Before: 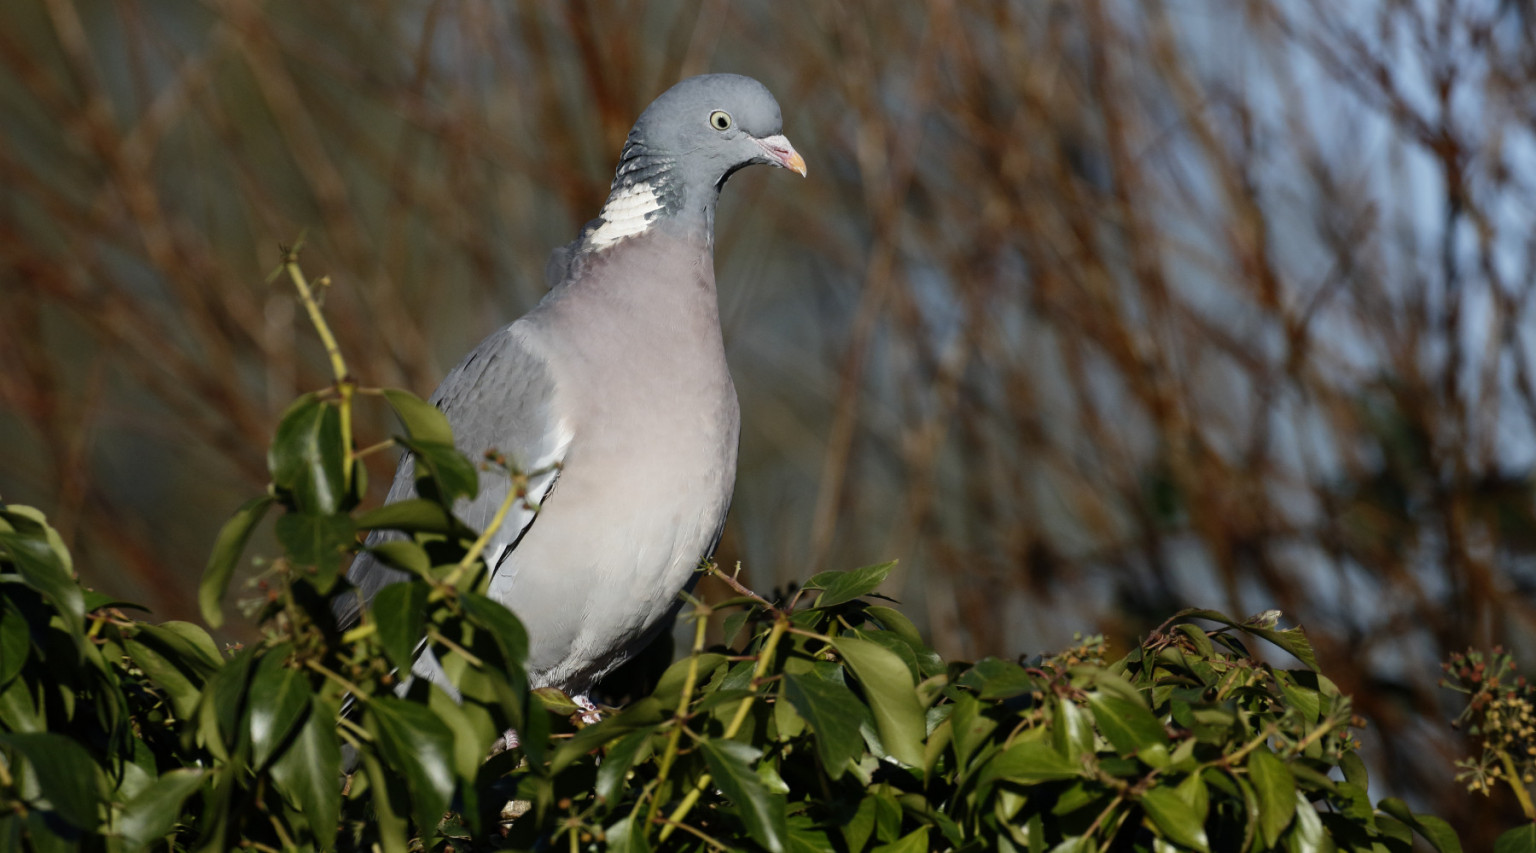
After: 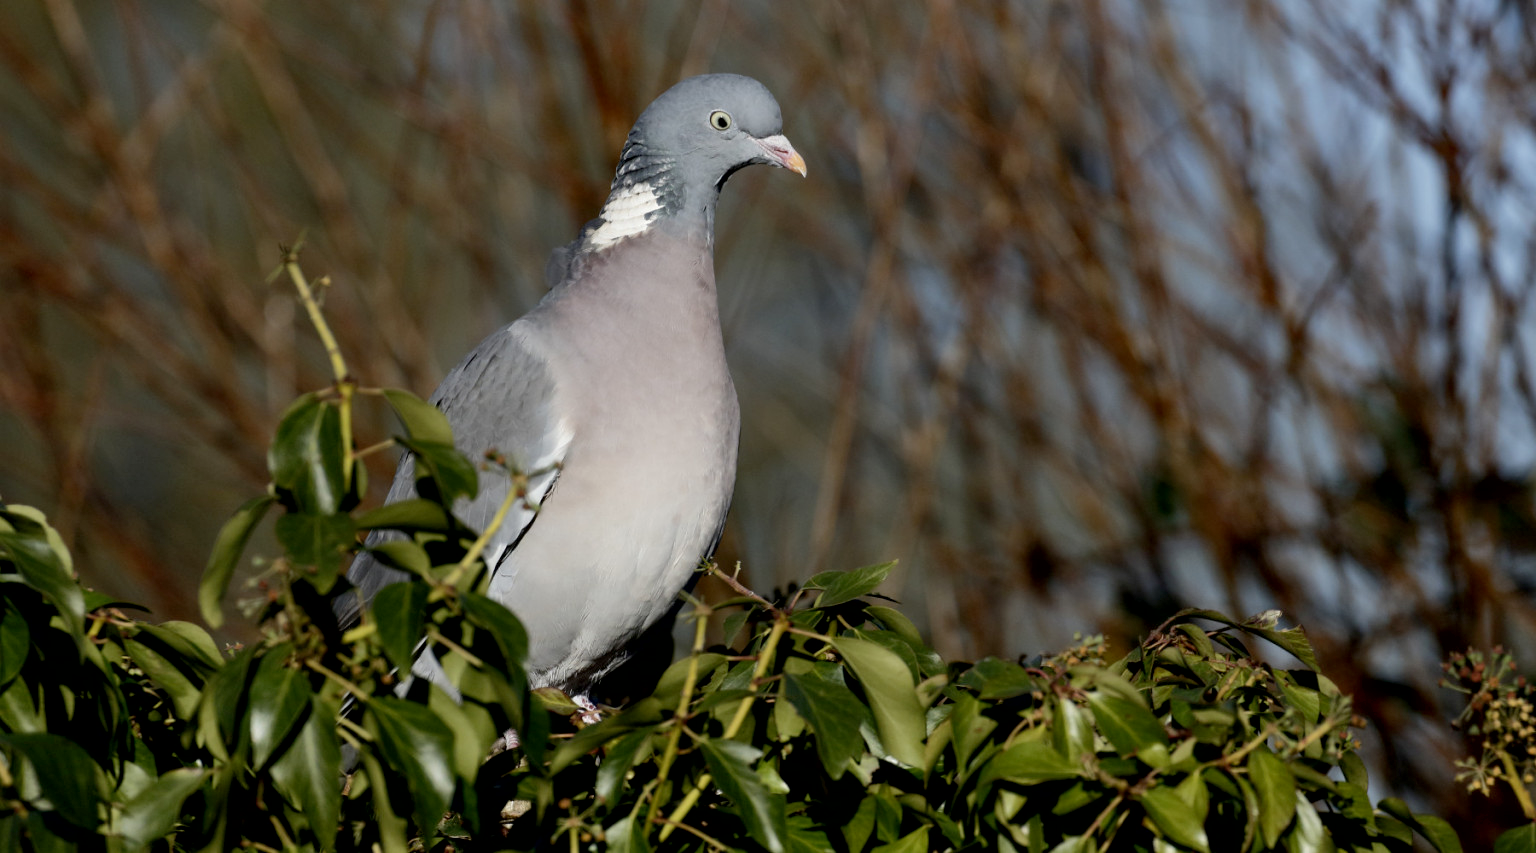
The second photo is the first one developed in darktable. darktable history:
exposure: black level correction 0.007, compensate highlight preservation false
shadows and highlights: shadows 30.86, highlights 0, soften with gaussian
contrast brightness saturation: saturation -0.05
